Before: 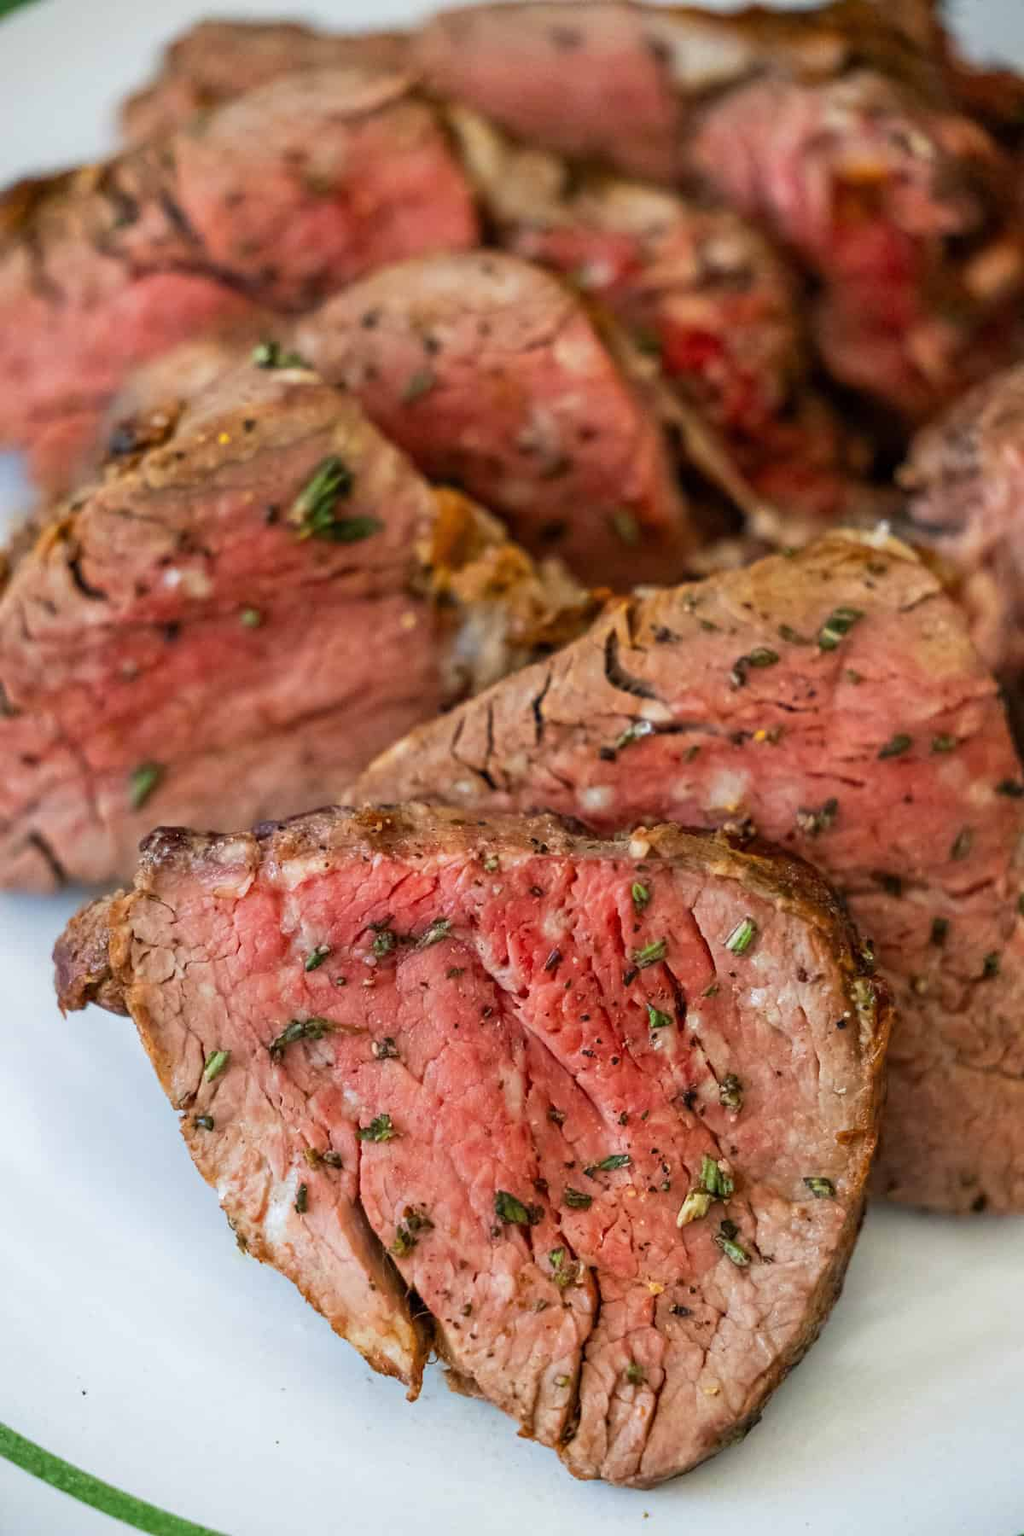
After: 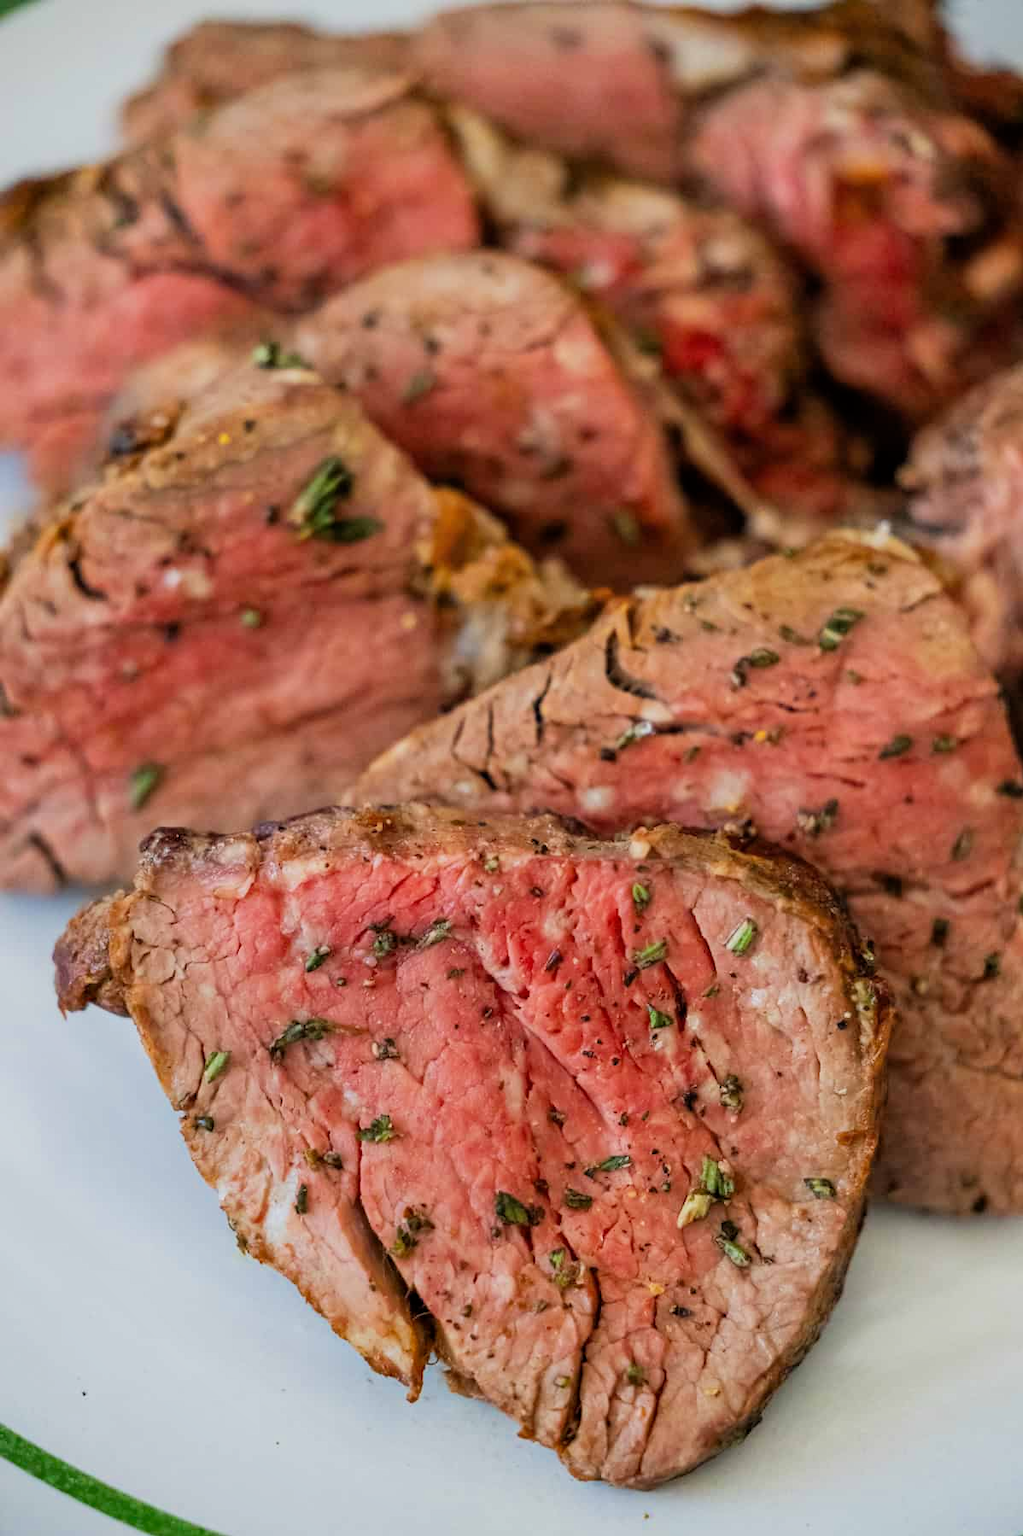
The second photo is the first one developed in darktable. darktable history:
filmic rgb: black relative exposure -8.01 EV, white relative exposure 3.91 EV, threshold 2.96 EV, hardness 4.25, color science v6 (2022), enable highlight reconstruction true
exposure: exposure 0.201 EV, compensate highlight preservation false
crop and rotate: left 0.069%, bottom 0.01%
shadows and highlights: radius 337.01, shadows 28.8, highlights color adjustment 78.57%, soften with gaussian
